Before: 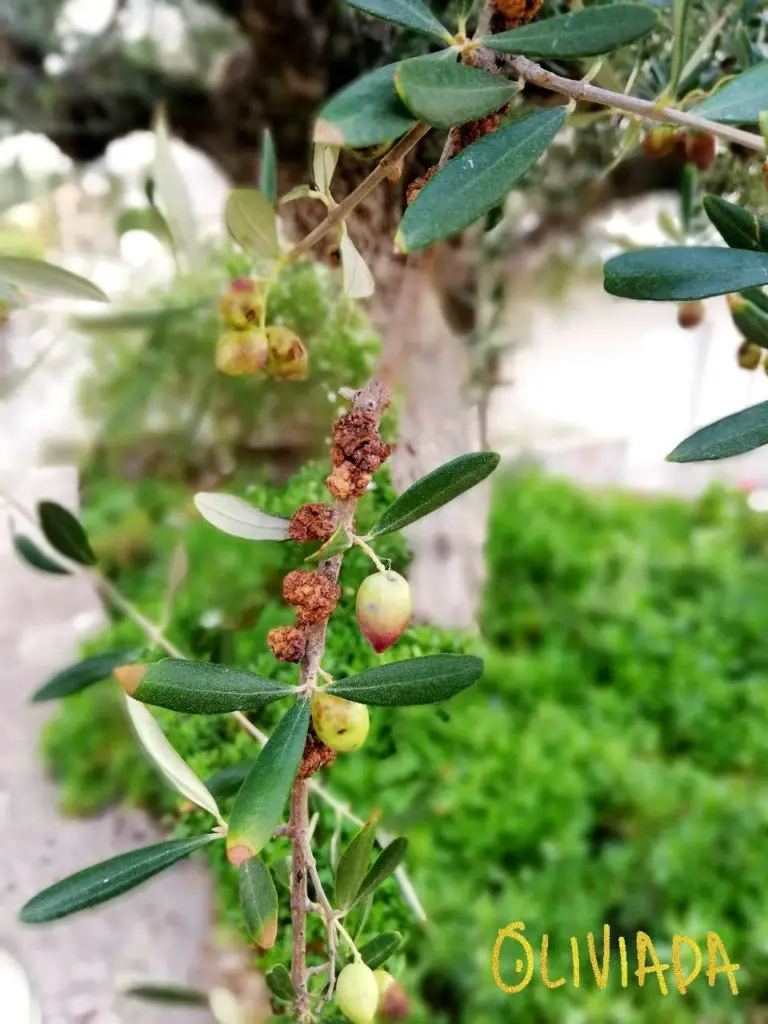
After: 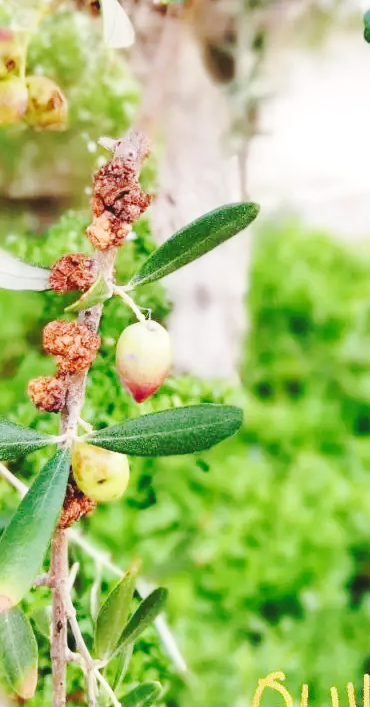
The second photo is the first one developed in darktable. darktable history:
crop: left 31.372%, top 24.441%, right 20.338%, bottom 6.496%
base curve: curves: ch0 [(0, 0.007) (0.028, 0.063) (0.121, 0.311) (0.46, 0.743) (0.859, 0.957) (1, 1)], preserve colors none
